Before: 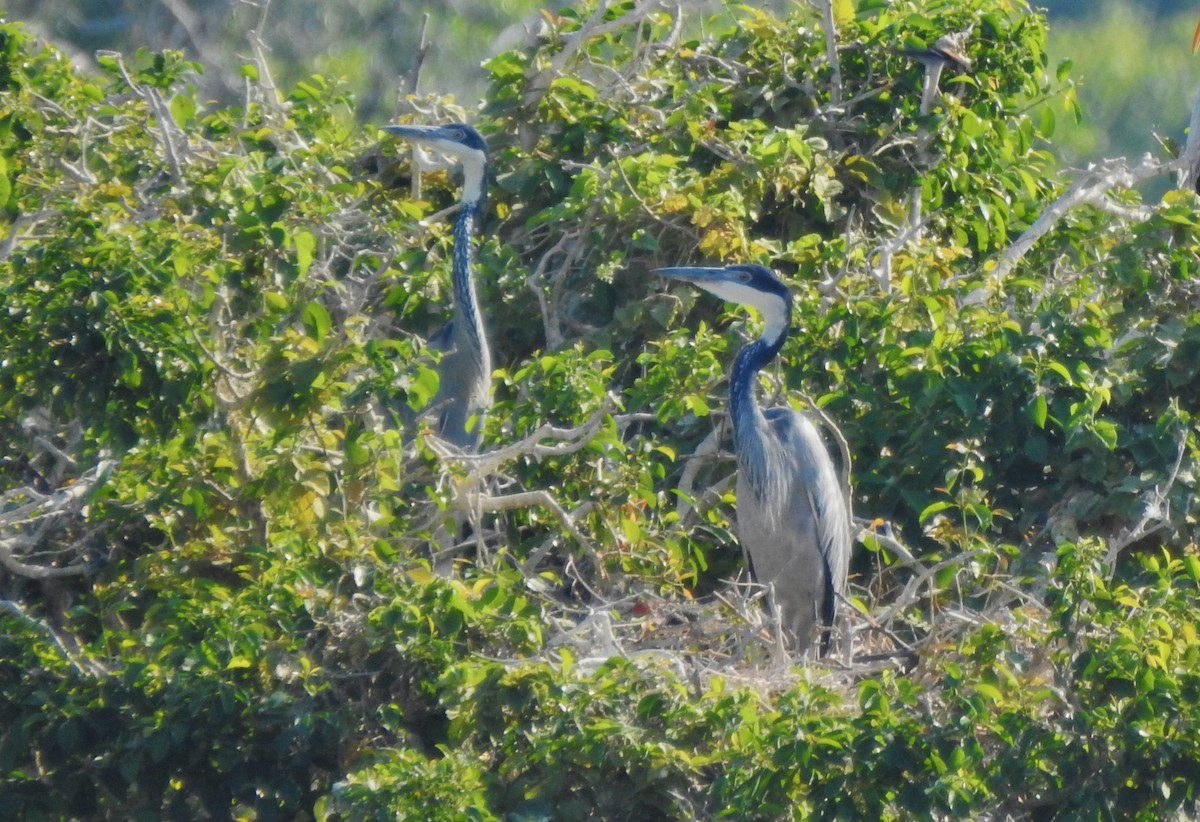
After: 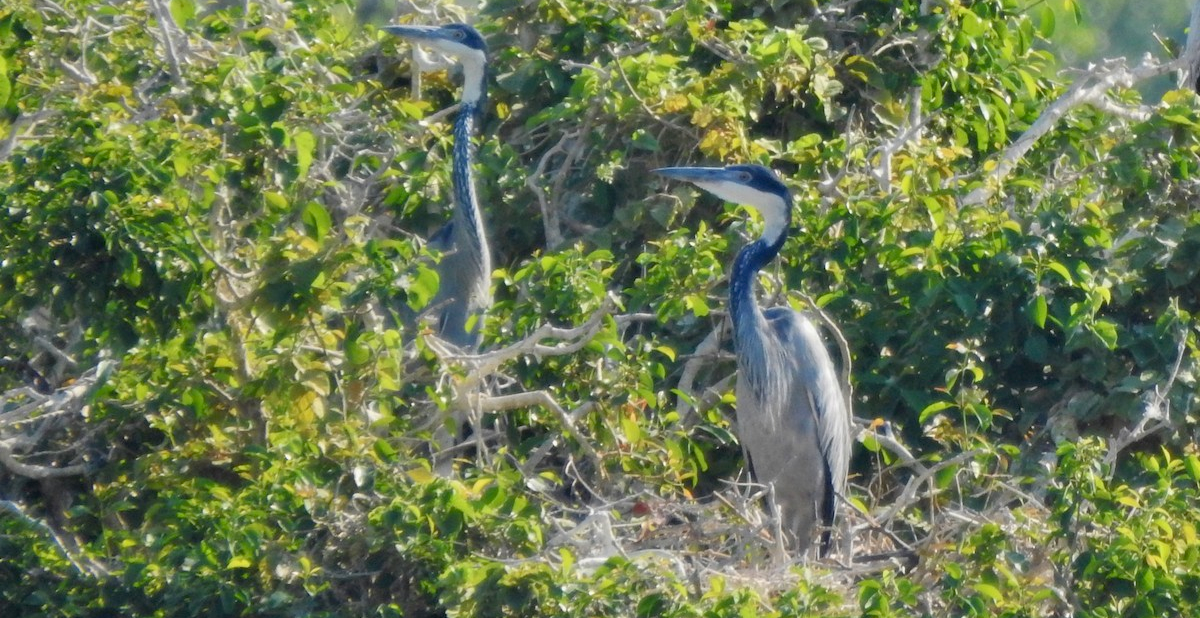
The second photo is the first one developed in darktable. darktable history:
crop and rotate: top 12.18%, bottom 12.548%
exposure: black level correction 0.007, exposure 0.097 EV, compensate highlight preservation false
